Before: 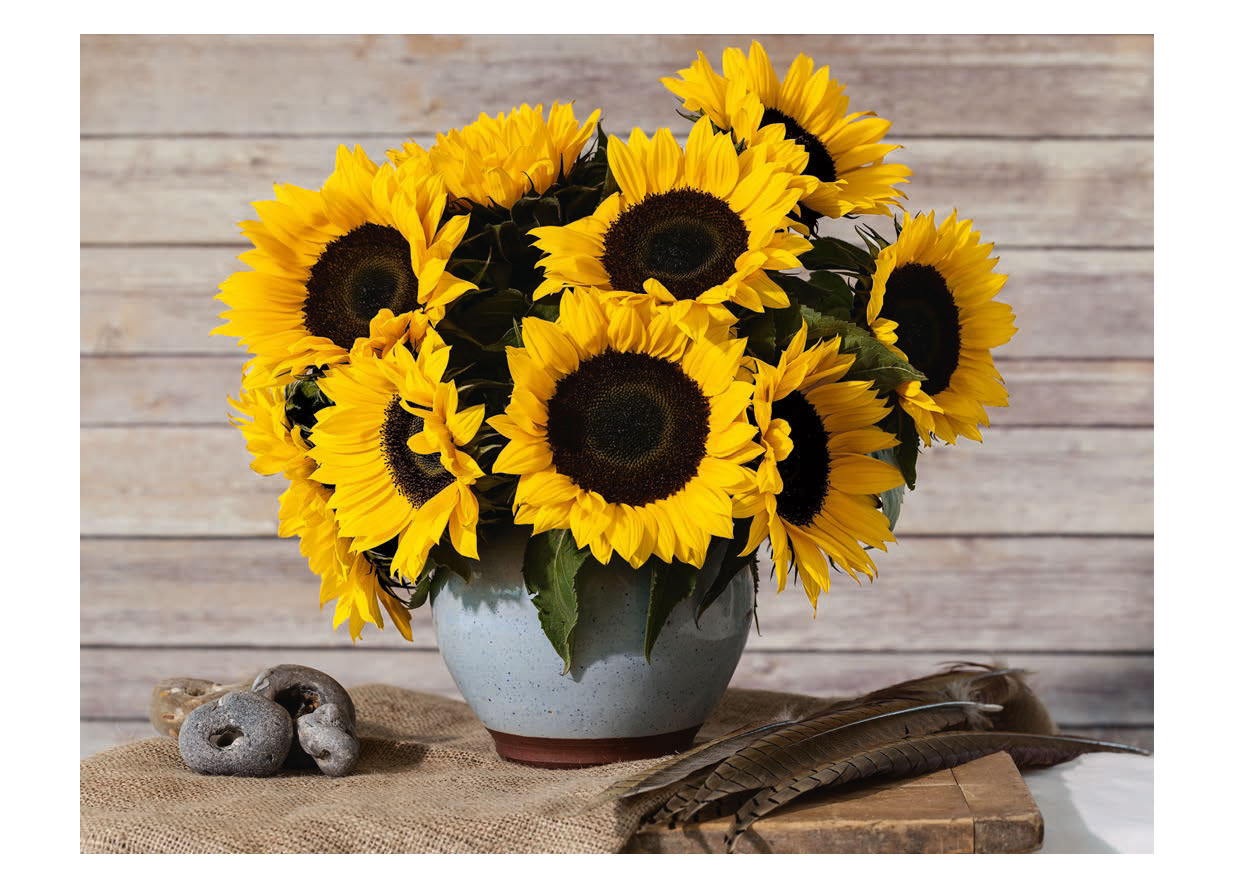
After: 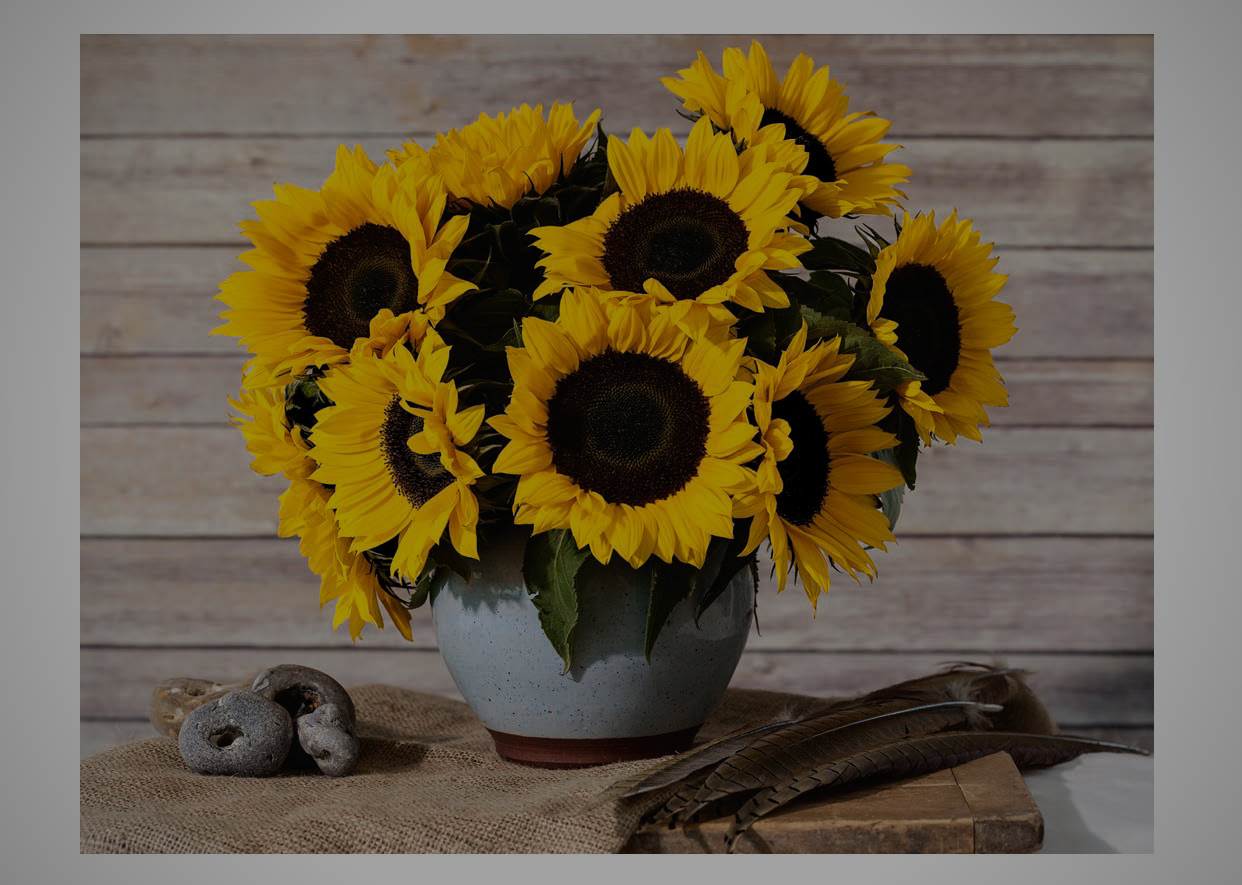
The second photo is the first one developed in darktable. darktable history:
exposure: exposure -1.468 EV, compensate highlight preservation false
vignetting: fall-off radius 60.92%
